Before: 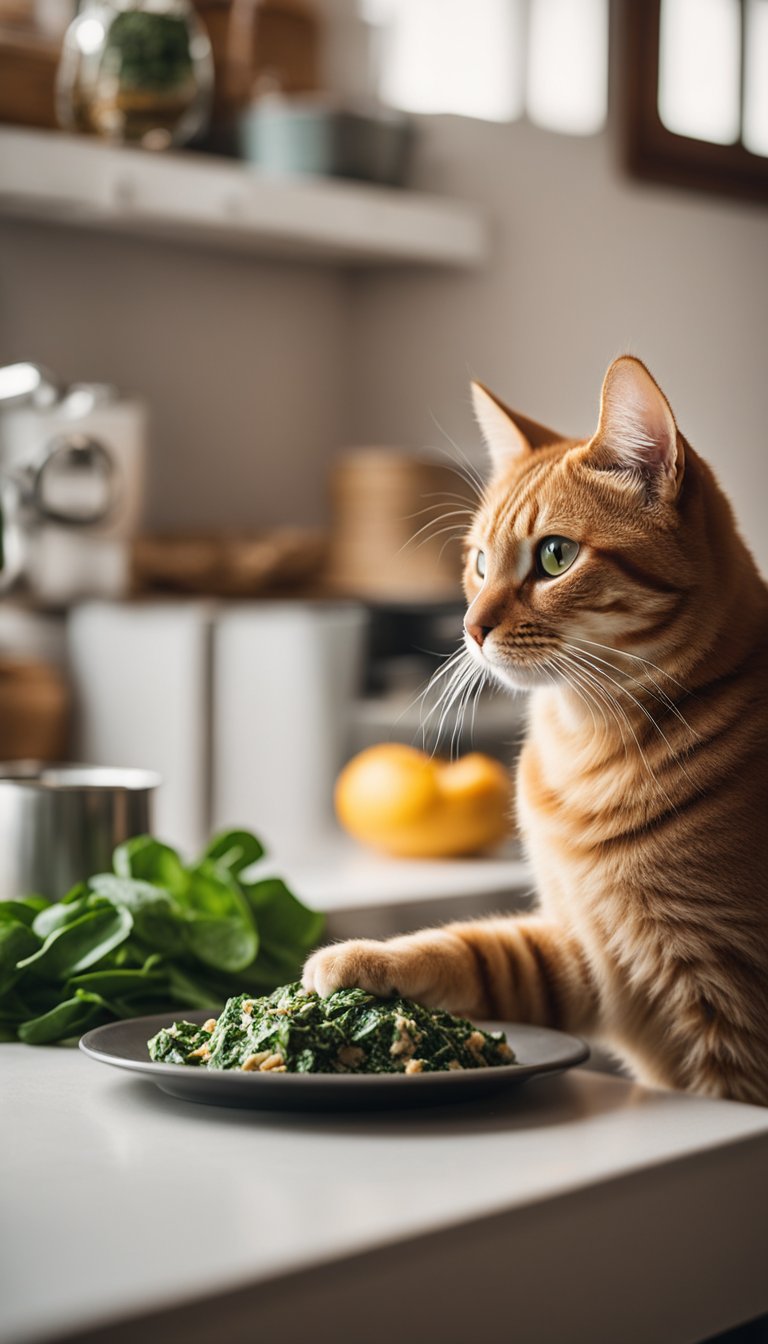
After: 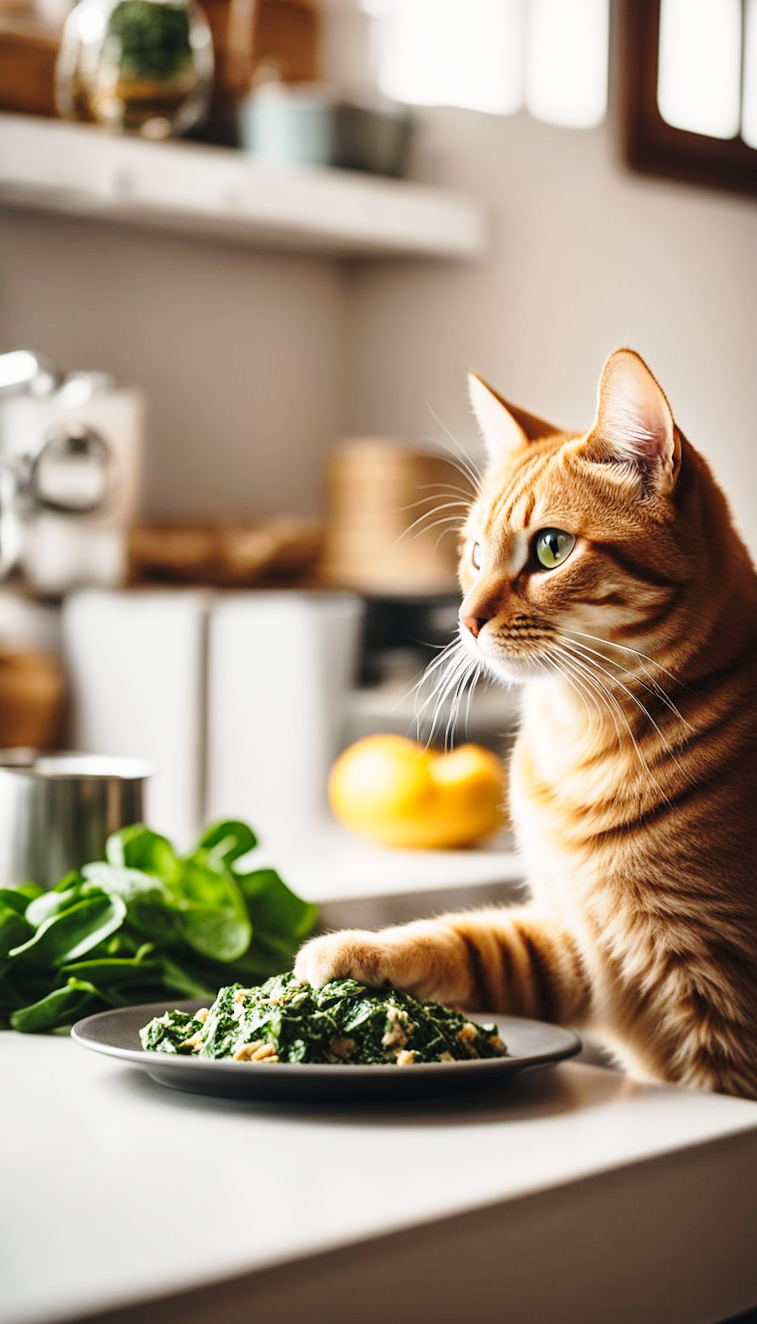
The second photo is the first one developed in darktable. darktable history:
base curve: curves: ch0 [(0, 0) (0.028, 0.03) (0.121, 0.232) (0.46, 0.748) (0.859, 0.968) (1, 1)], preserve colors none
crop and rotate: angle -0.472°
